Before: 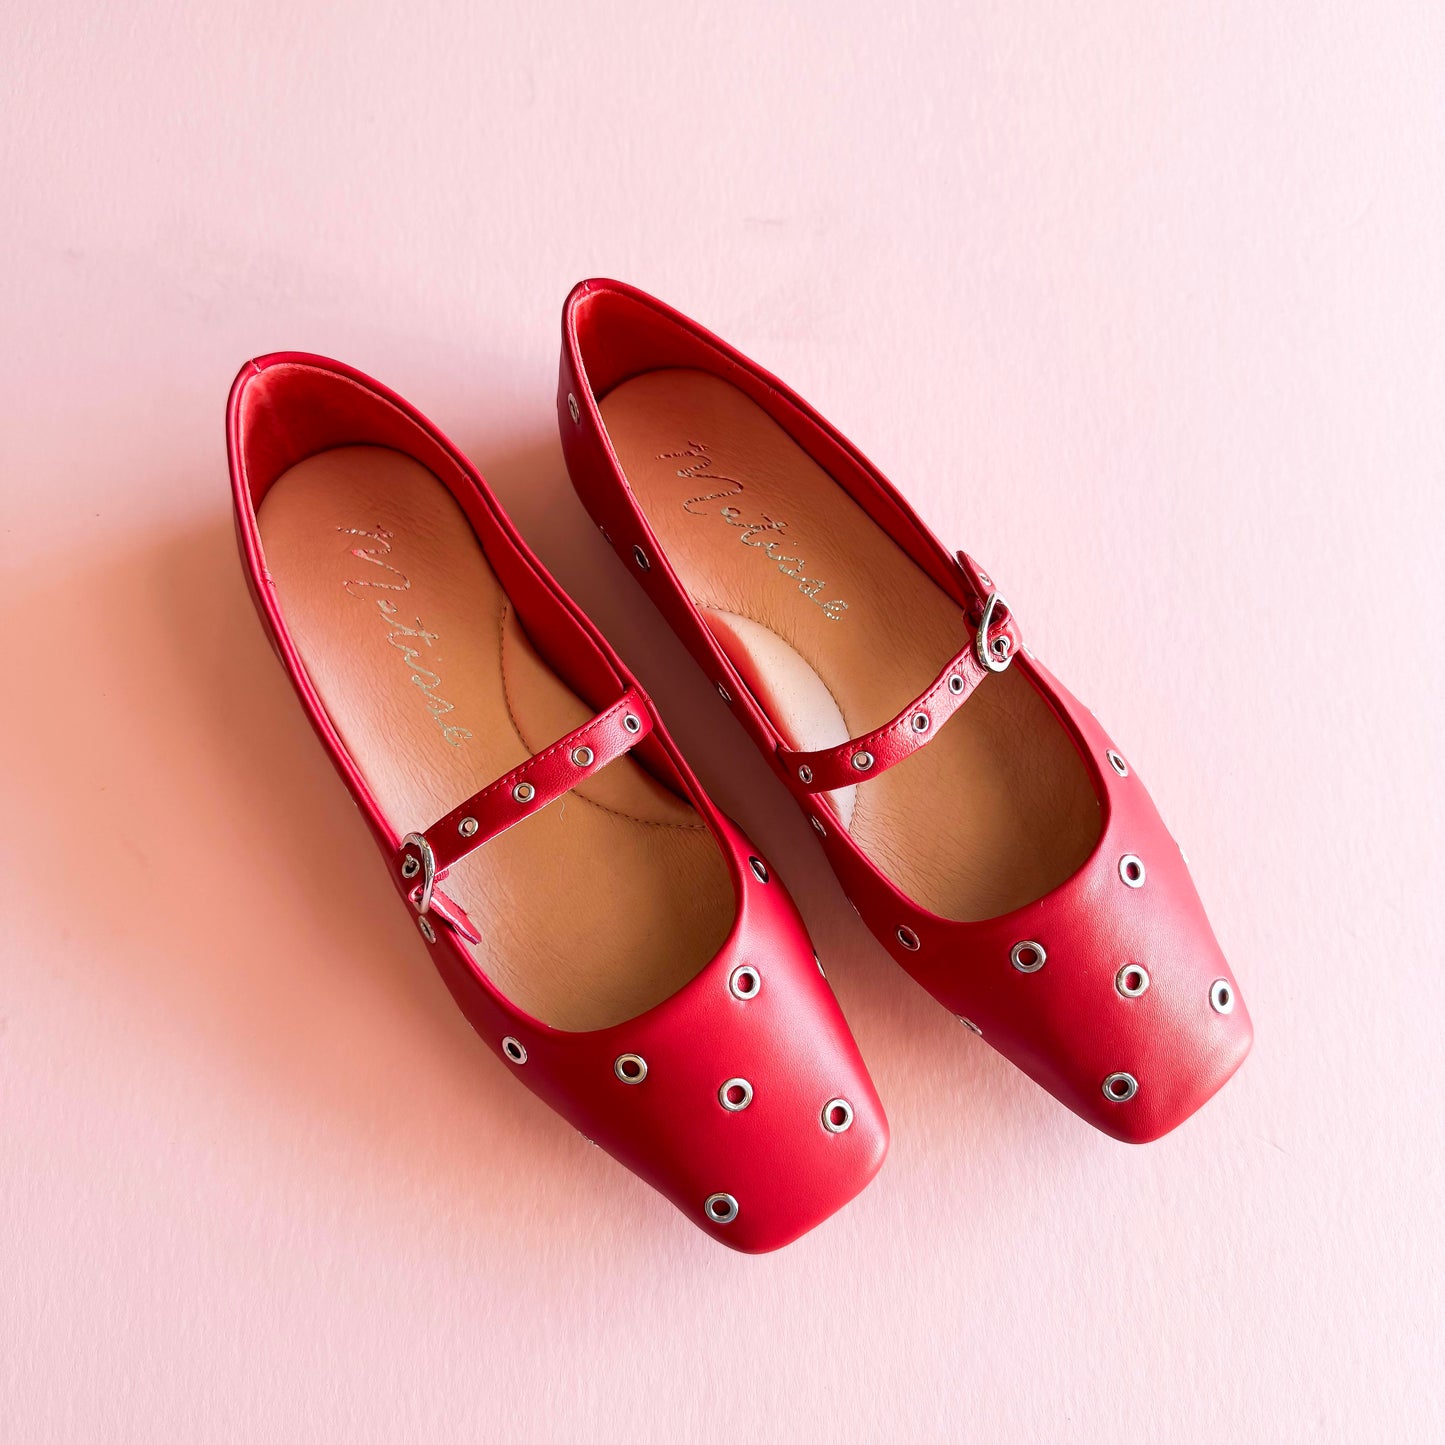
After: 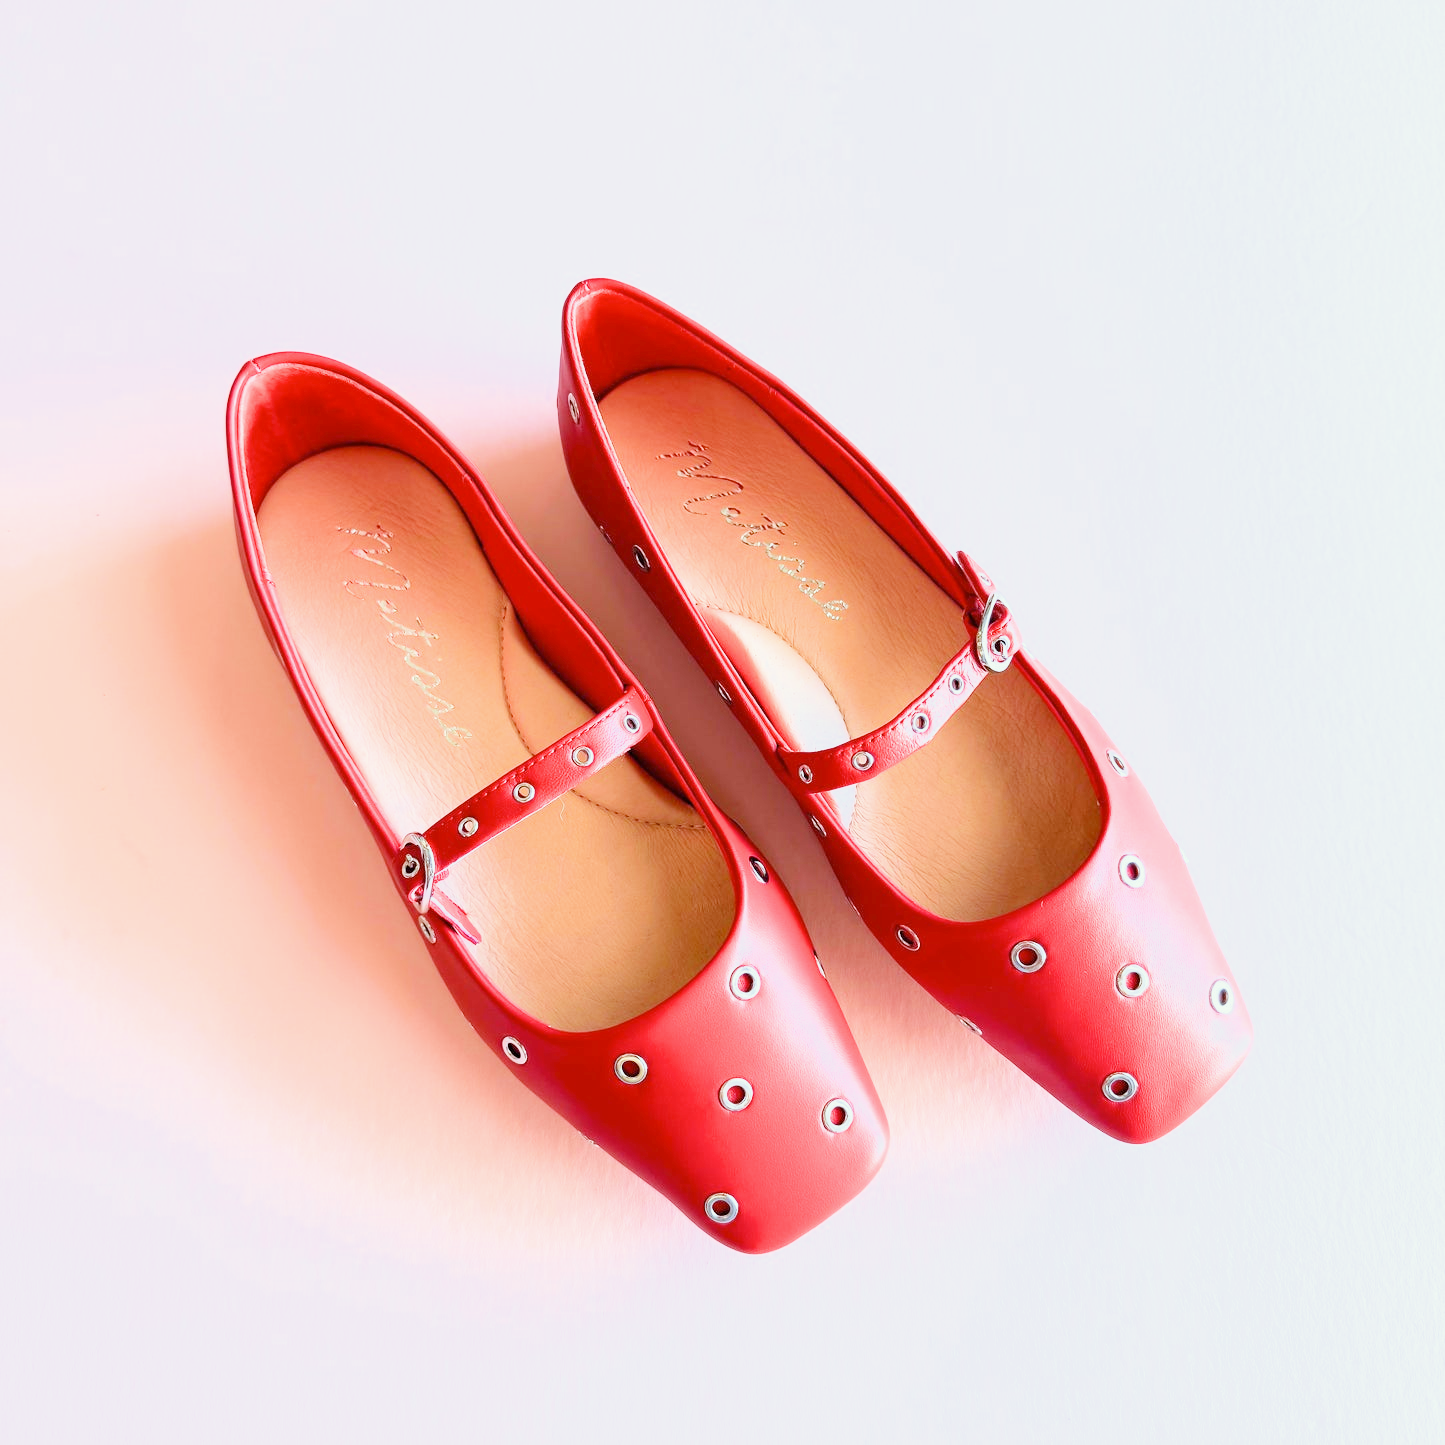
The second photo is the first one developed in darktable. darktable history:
exposure: black level correction 0, exposure 1.9 EV, compensate highlight preservation false
white balance: red 0.948, green 1.02, blue 1.176
filmic rgb: black relative exposure -7.65 EV, white relative exposure 4.56 EV, hardness 3.61
color correction: highlights a* -4.28, highlights b* 6.53
